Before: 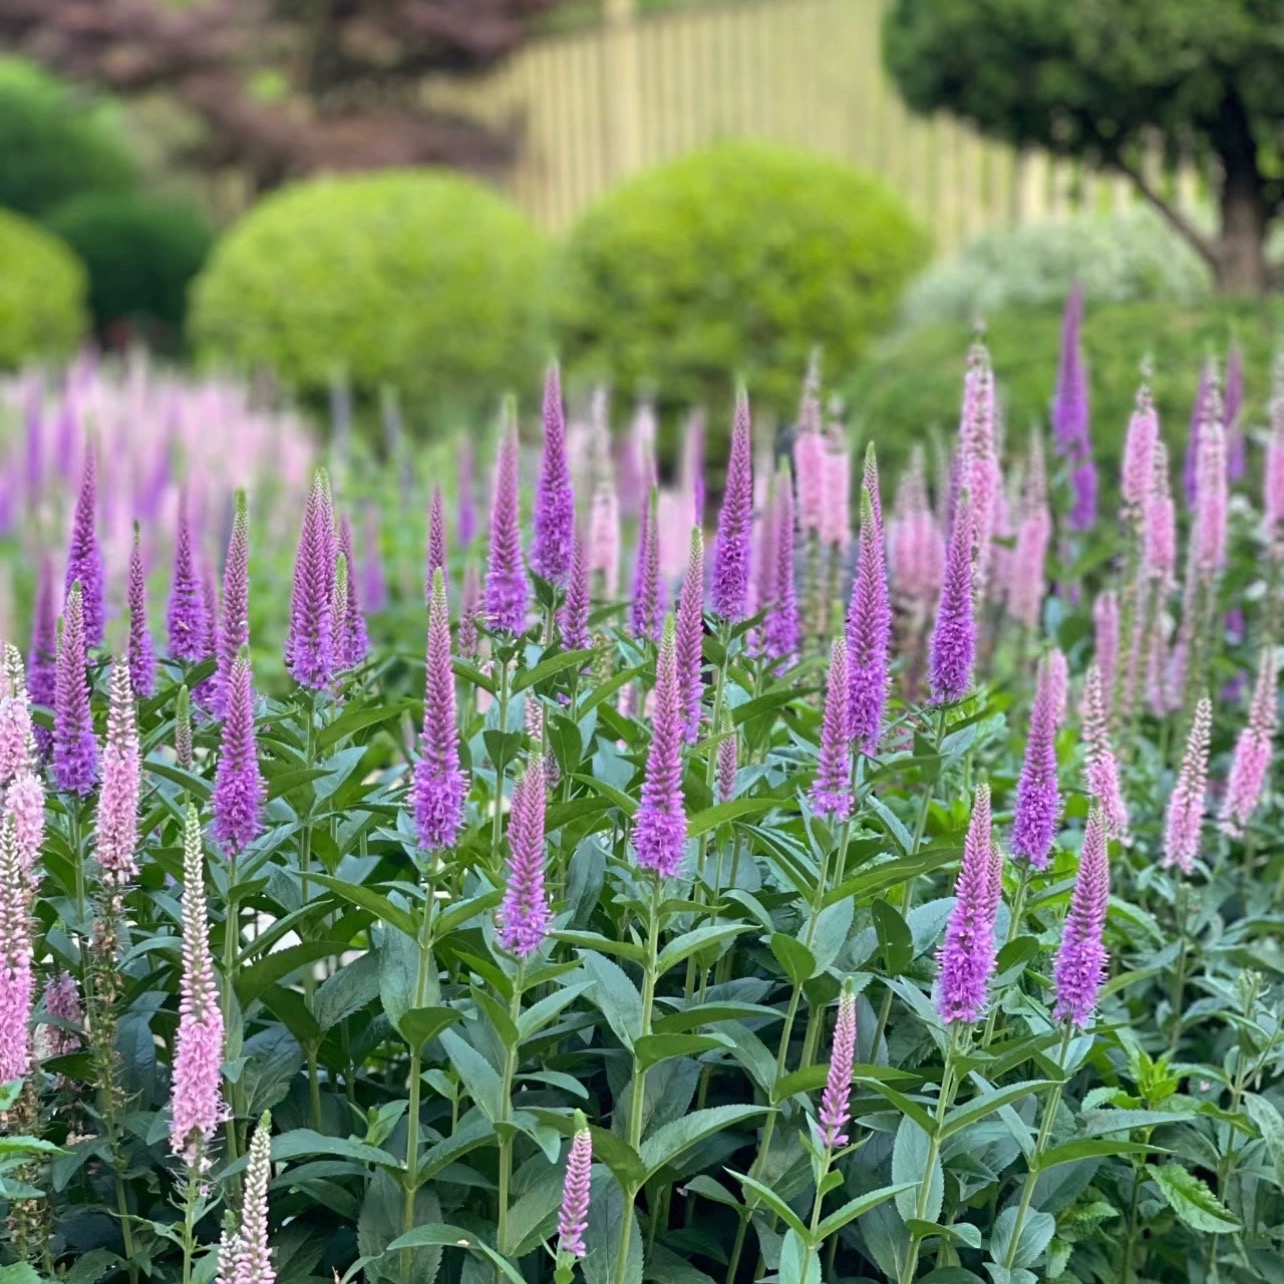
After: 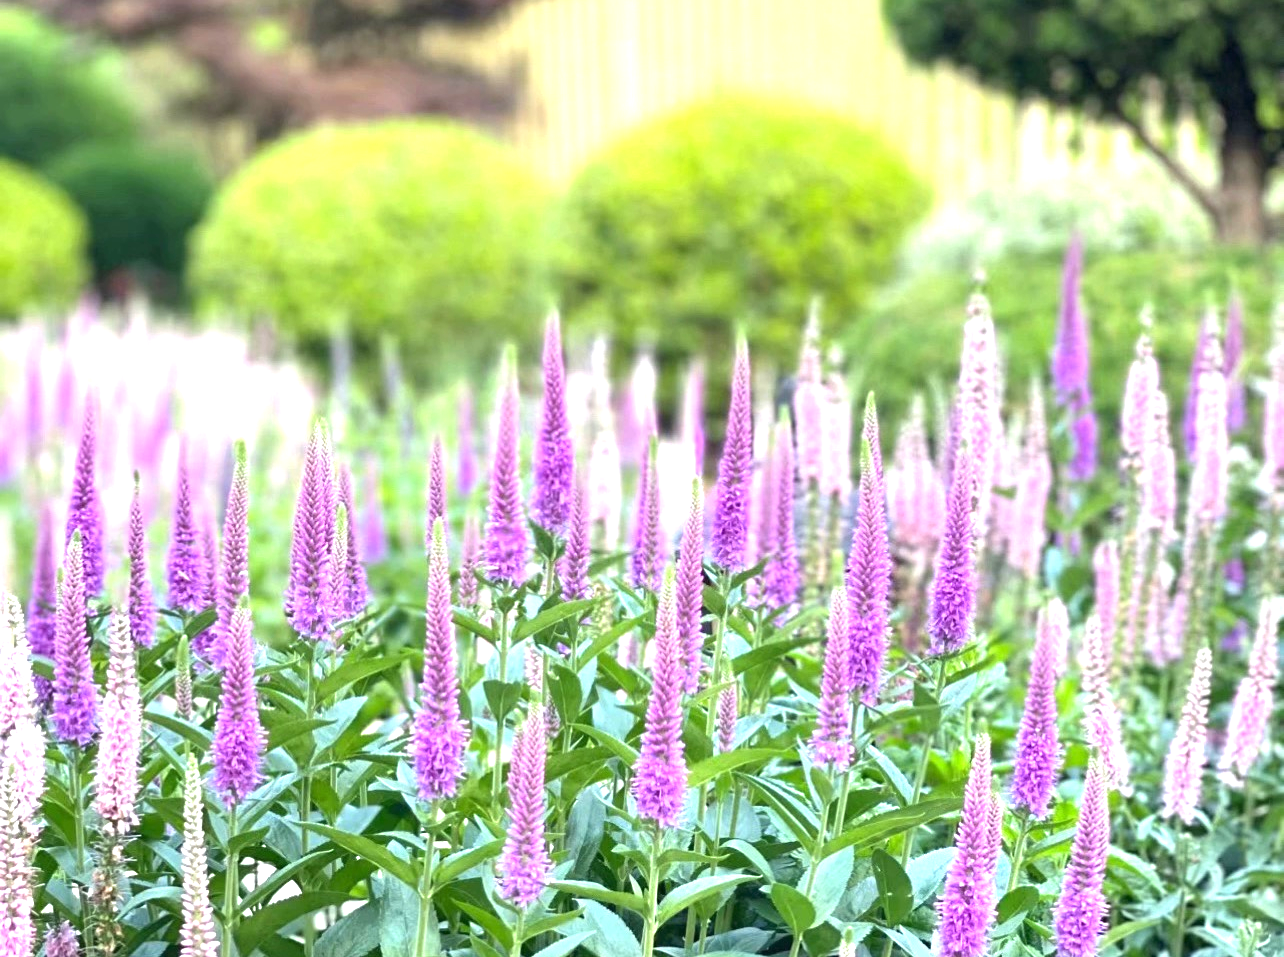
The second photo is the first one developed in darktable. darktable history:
color balance rgb: linear chroma grading › shadows -3.046%, linear chroma grading › highlights -2.904%, perceptual saturation grading › global saturation 0.237%, perceptual brilliance grading › global brilliance 12.406%
exposure: black level correction 0, exposure 0.697 EV, compensate highlight preservation false
crop: top 3.914%, bottom 21.5%
tone equalizer: on, module defaults
